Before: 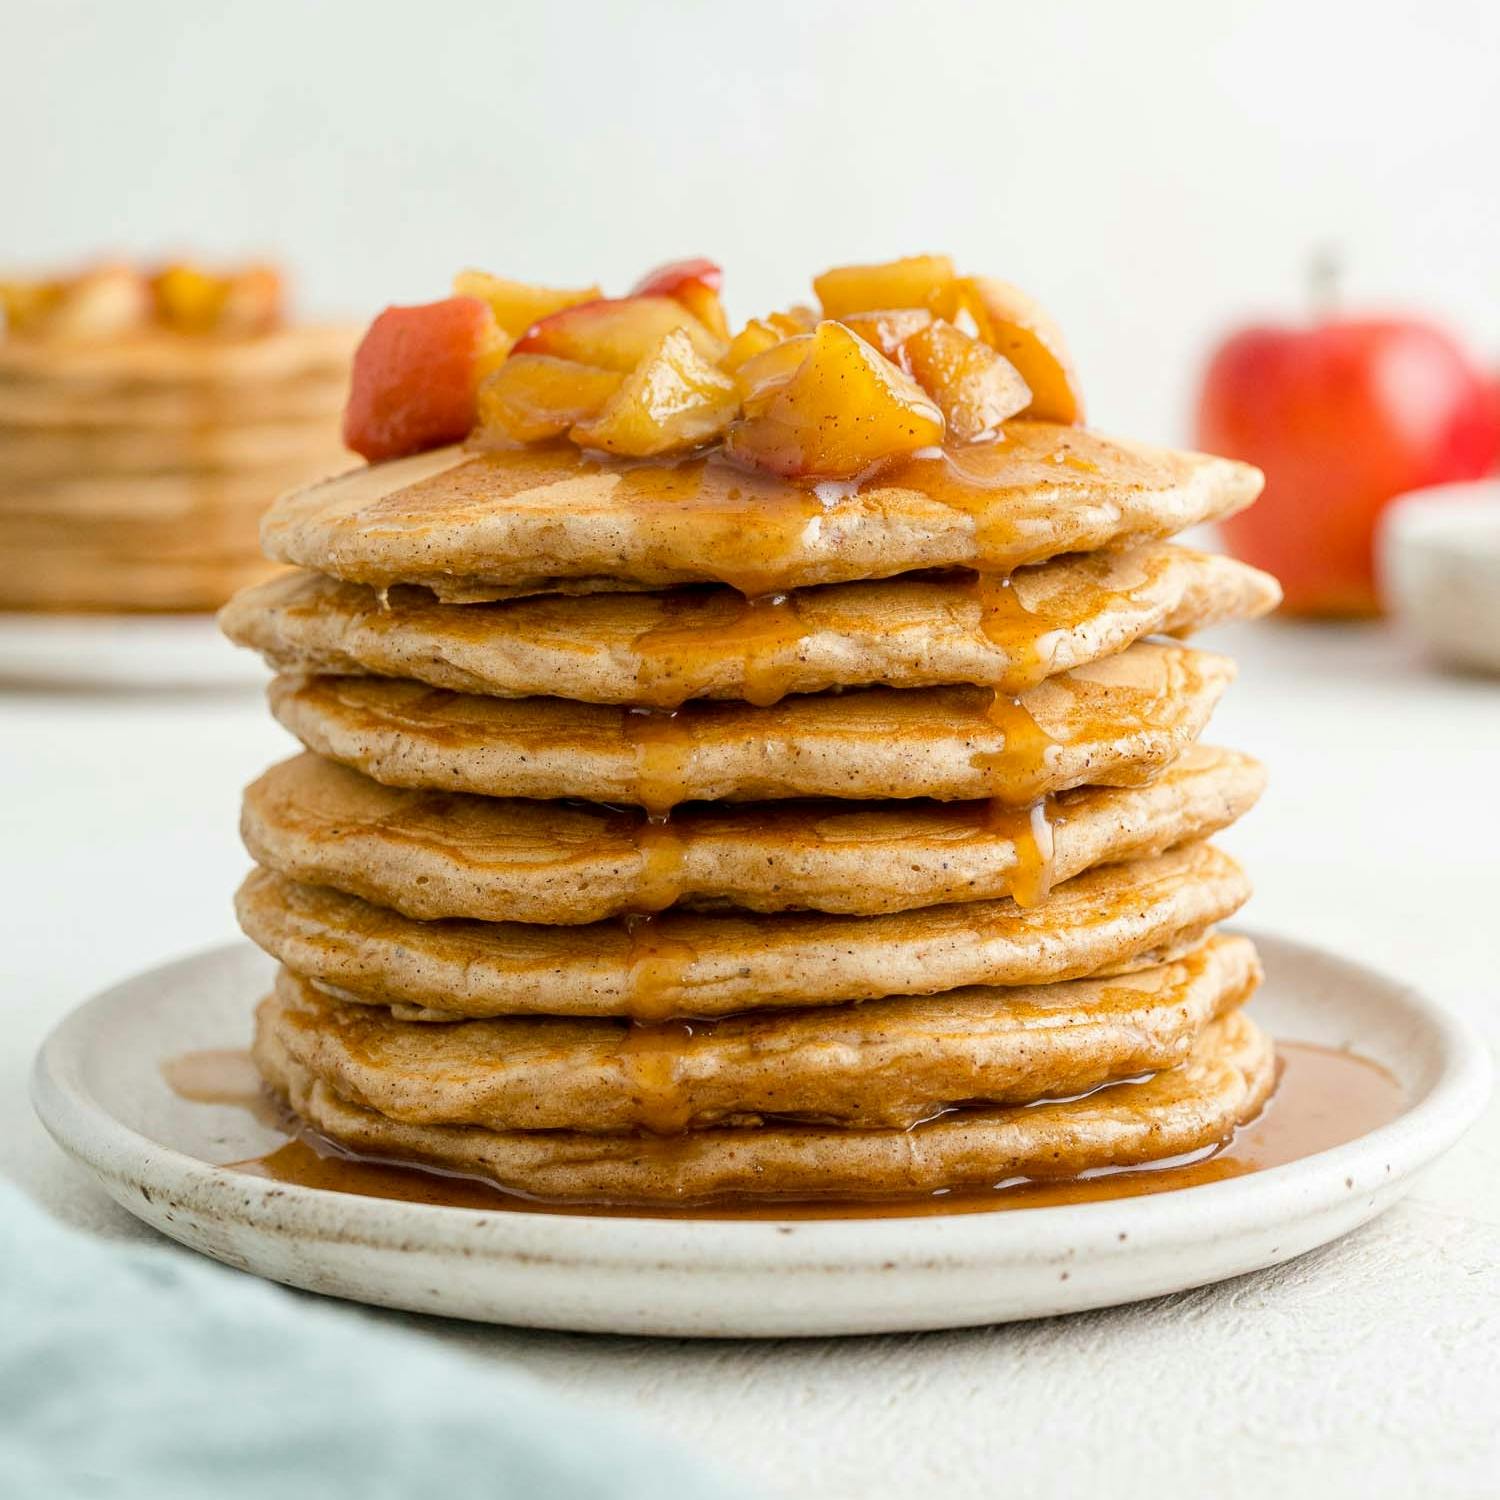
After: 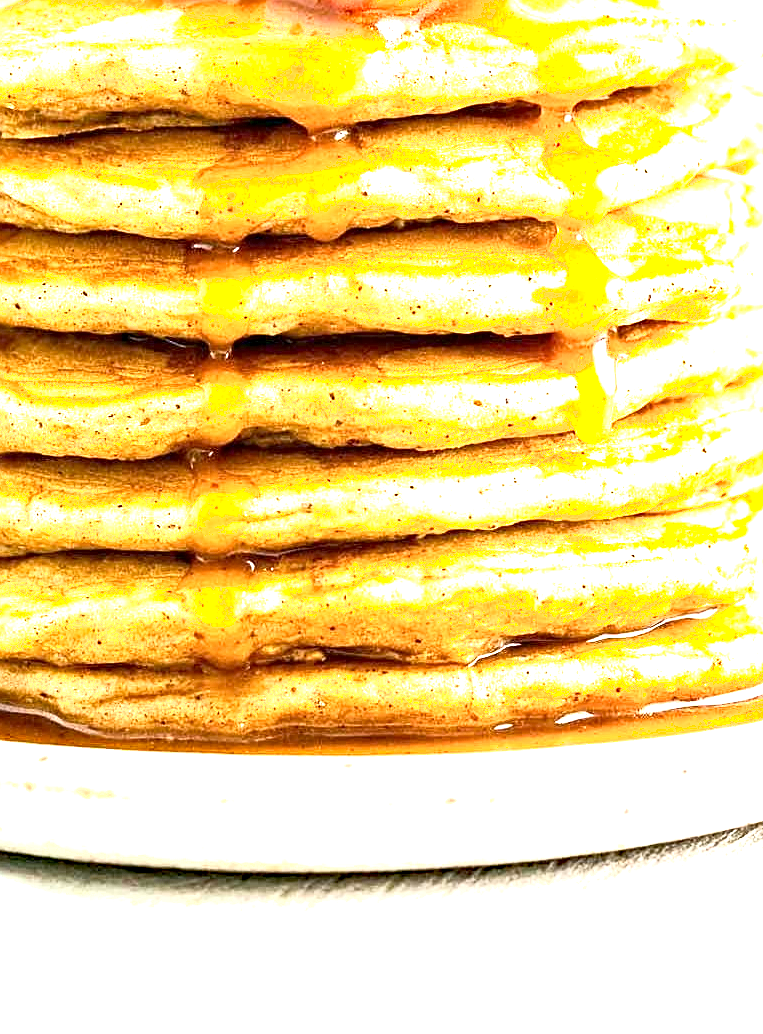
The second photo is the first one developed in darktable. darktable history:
exposure: exposure 2.014 EV, compensate highlight preservation false
crop and rotate: left 29.265%, top 31.06%, right 19.844%
haze removal: compatibility mode true, adaptive false
sharpen: on, module defaults
shadows and highlights: shadows 0.85, highlights 40.51
local contrast: highlights 106%, shadows 97%, detail 120%, midtone range 0.2
